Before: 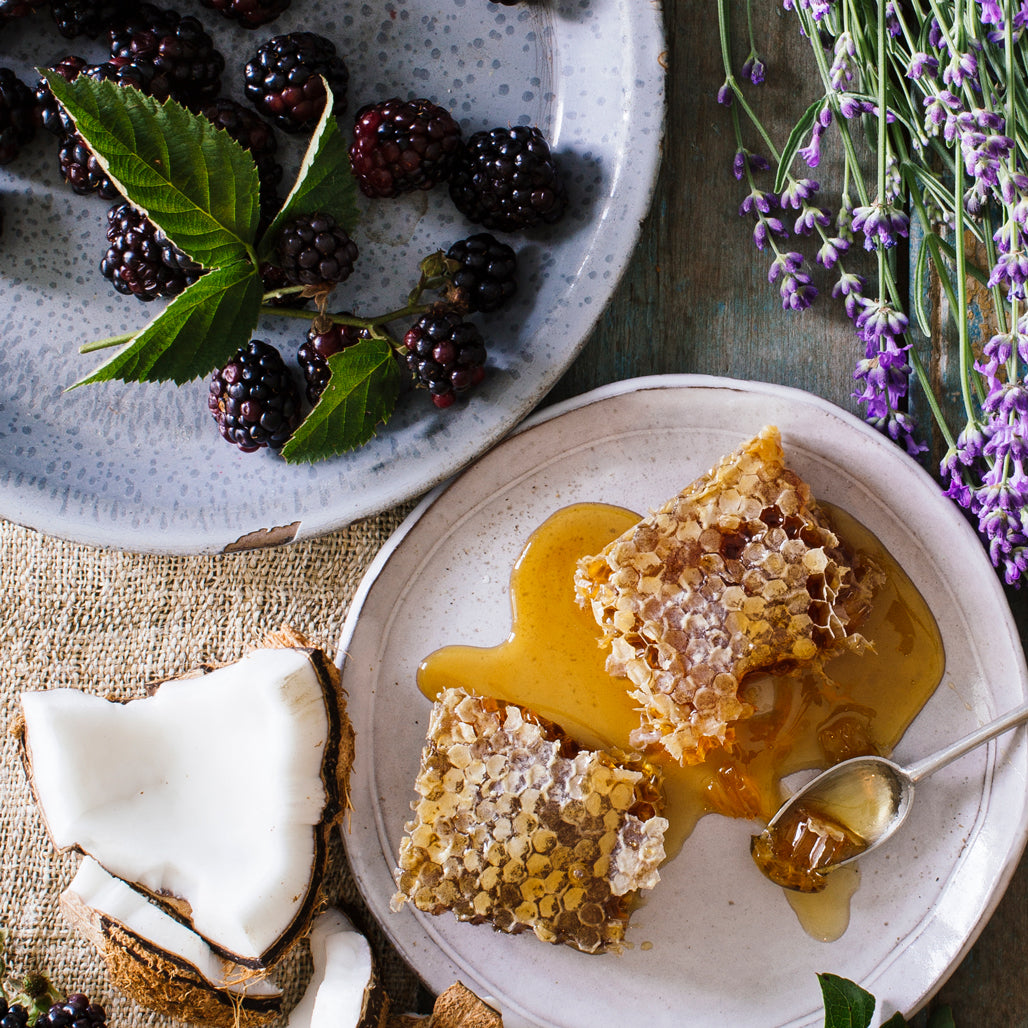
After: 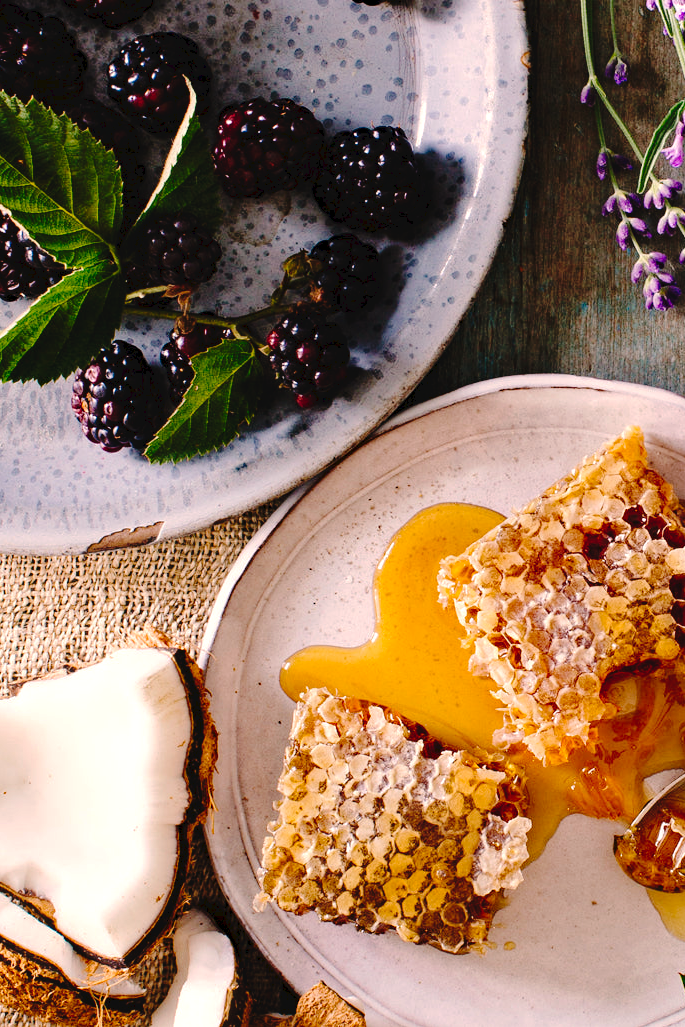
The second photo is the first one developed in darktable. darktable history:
tone curve: curves: ch0 [(0, 0) (0.003, 0.041) (0.011, 0.042) (0.025, 0.041) (0.044, 0.043) (0.069, 0.048) (0.1, 0.059) (0.136, 0.079) (0.177, 0.107) (0.224, 0.152) (0.277, 0.235) (0.335, 0.331) (0.399, 0.427) (0.468, 0.512) (0.543, 0.595) (0.623, 0.668) (0.709, 0.736) (0.801, 0.813) (0.898, 0.891) (1, 1)], preserve colors none
exposure: exposure 0.2 EV, compensate highlight preservation false
haze removal: compatibility mode true, adaptive false
white balance: red 1.127, blue 0.943
crop and rotate: left 13.409%, right 19.924%
